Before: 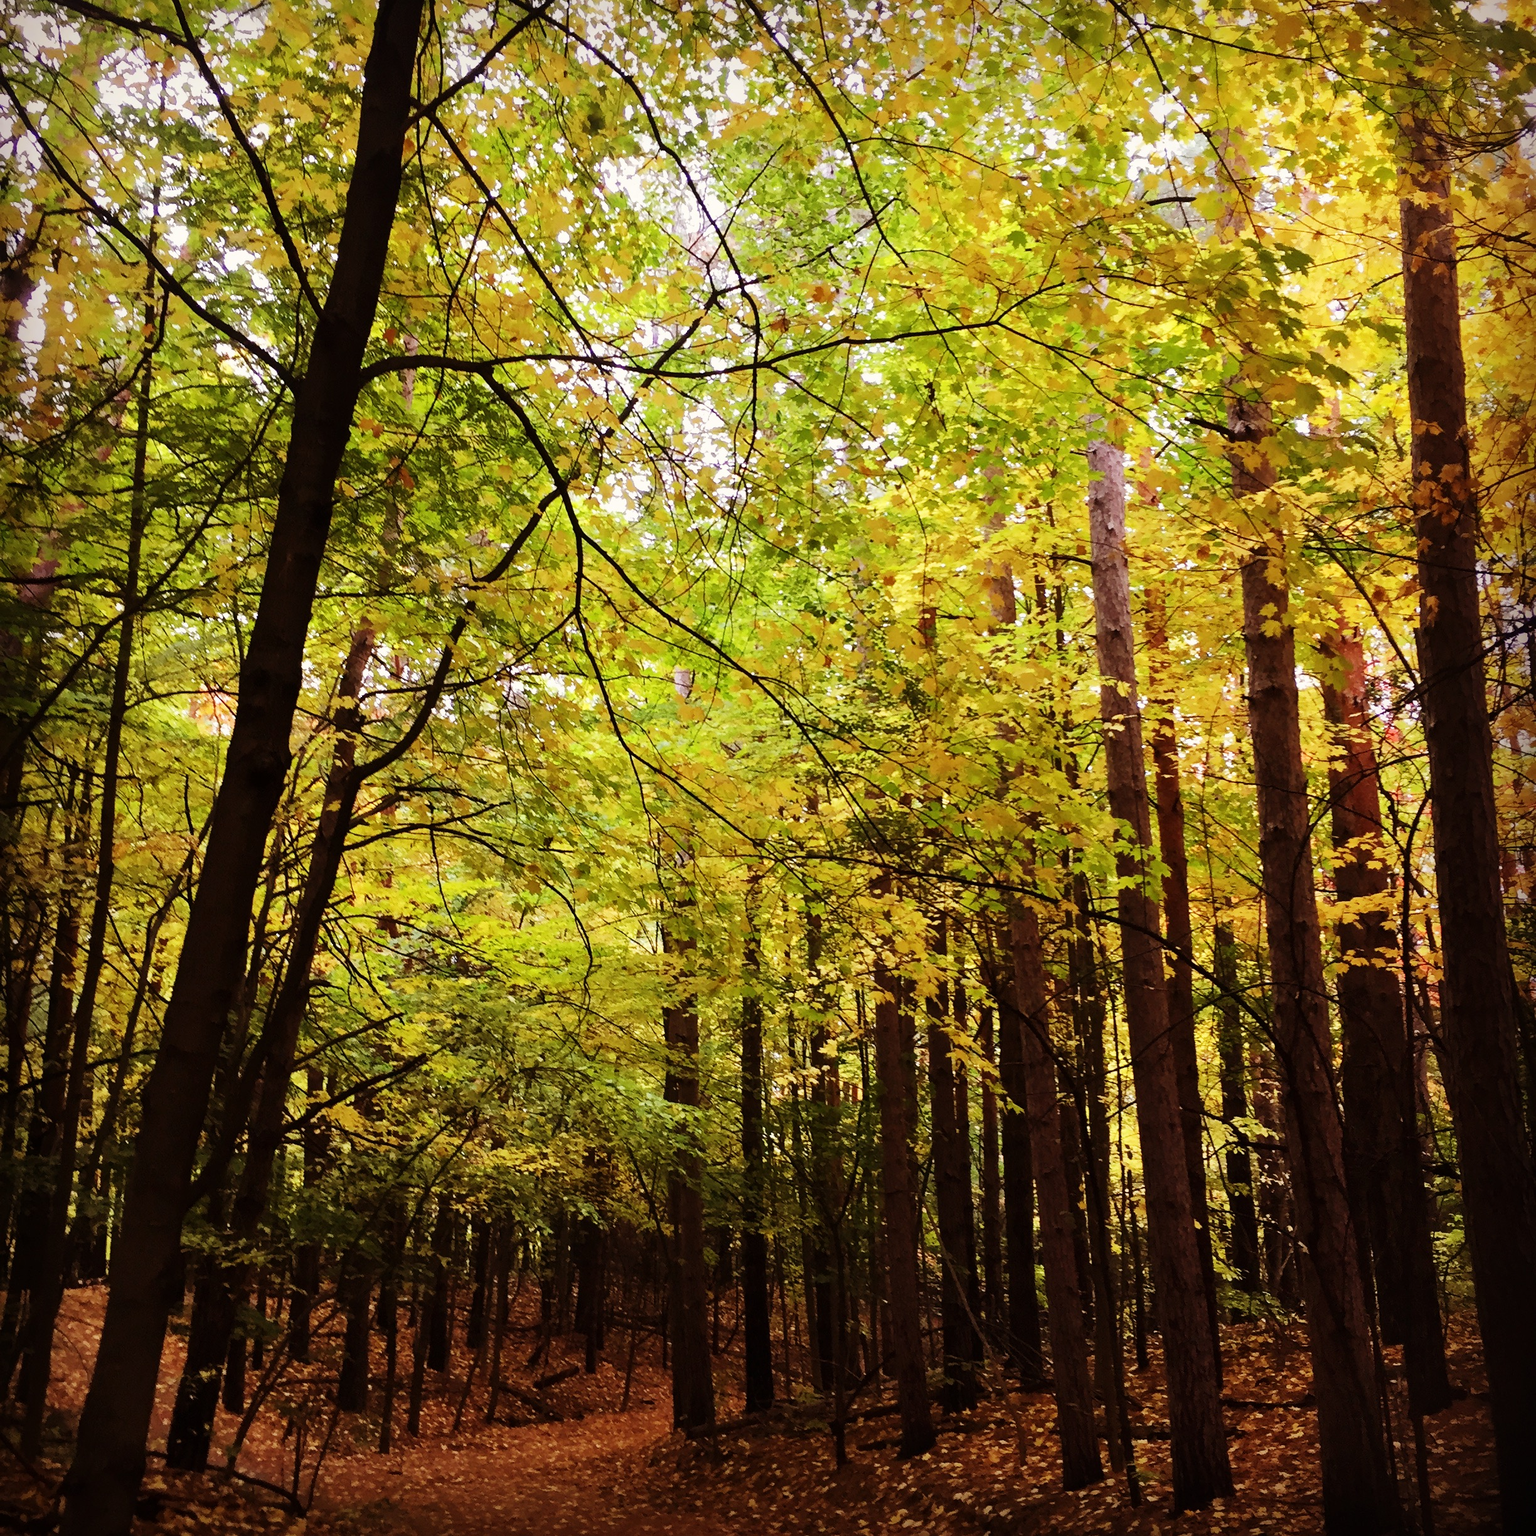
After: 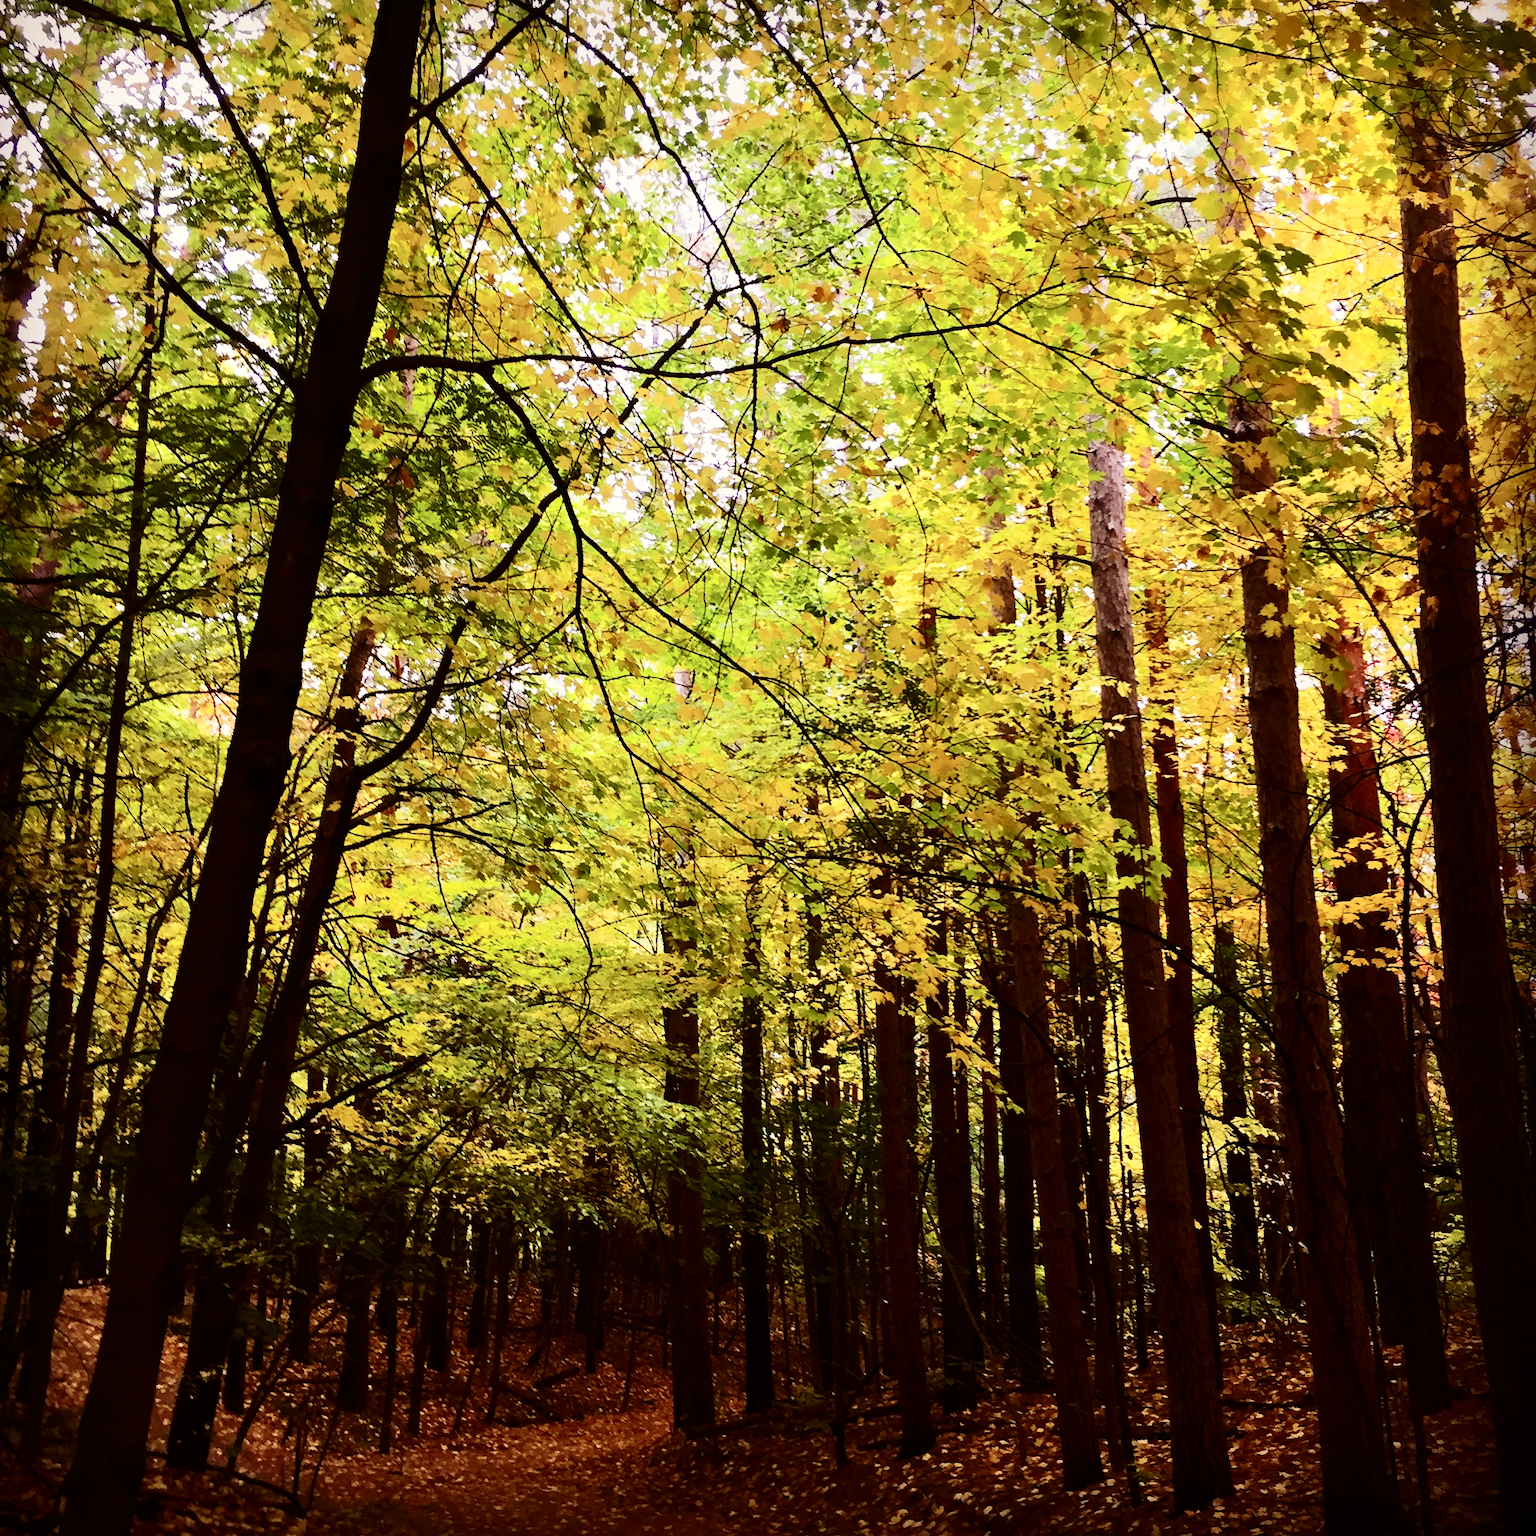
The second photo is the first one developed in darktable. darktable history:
contrast brightness saturation: contrast 0.289
